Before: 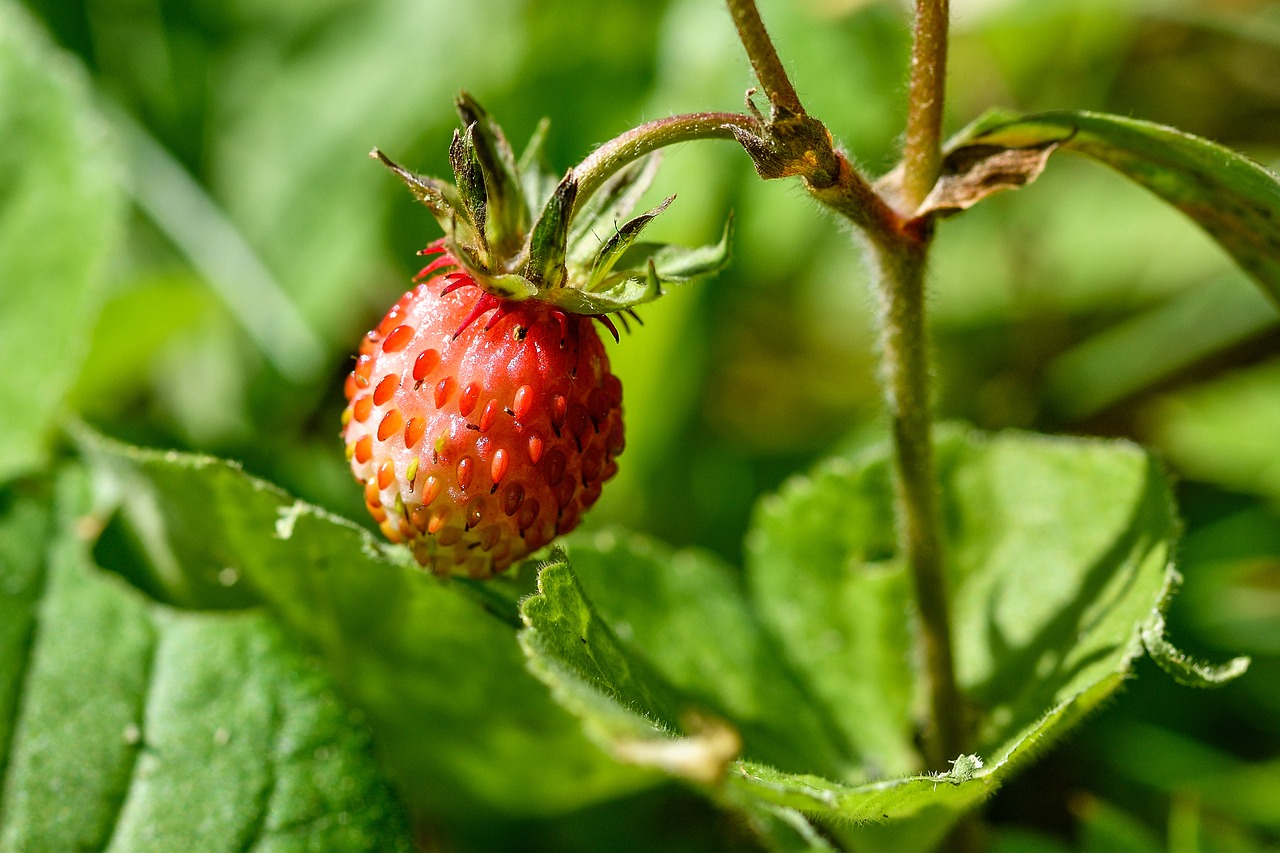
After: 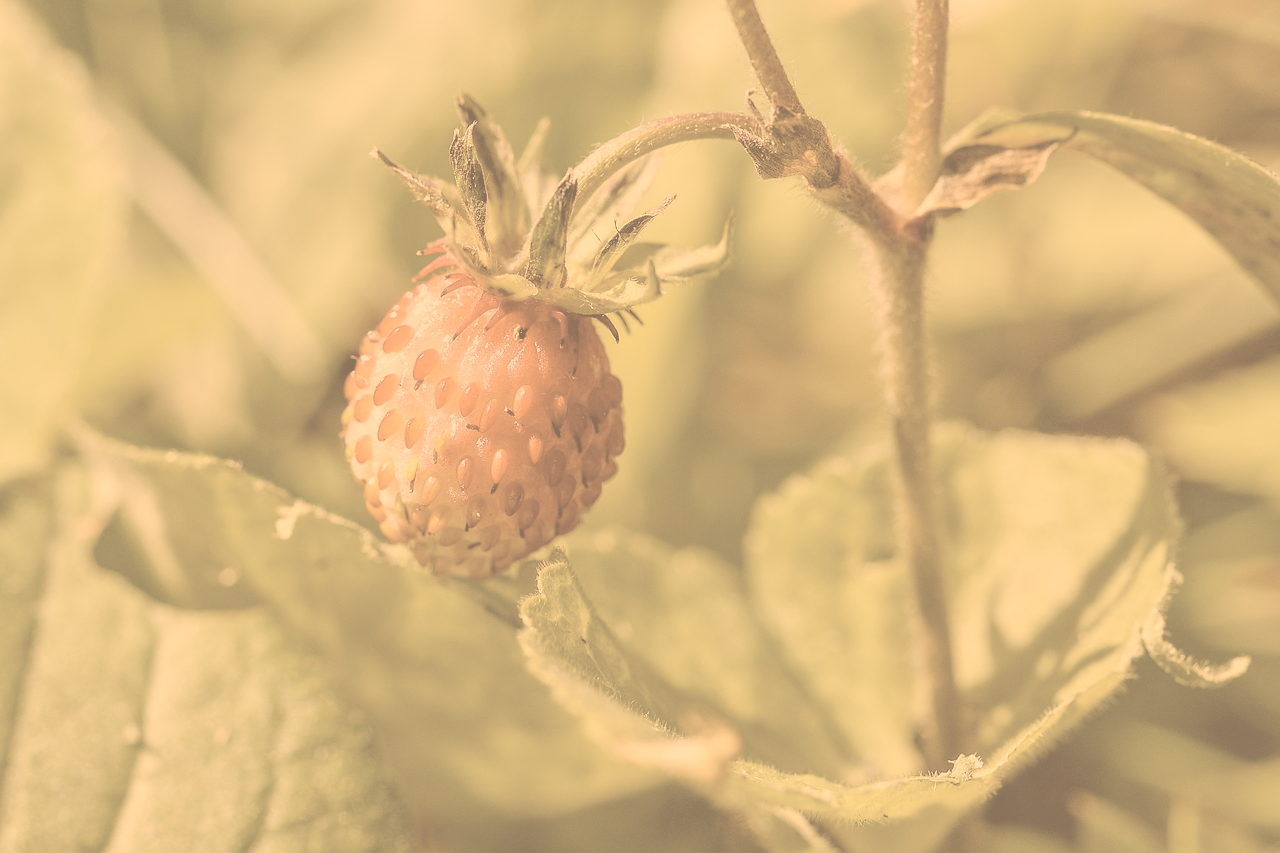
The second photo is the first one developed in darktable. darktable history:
contrast brightness saturation: contrast -0.314, brightness 0.759, saturation -0.793
color correction: highlights a* 14.77, highlights b* 32.23
